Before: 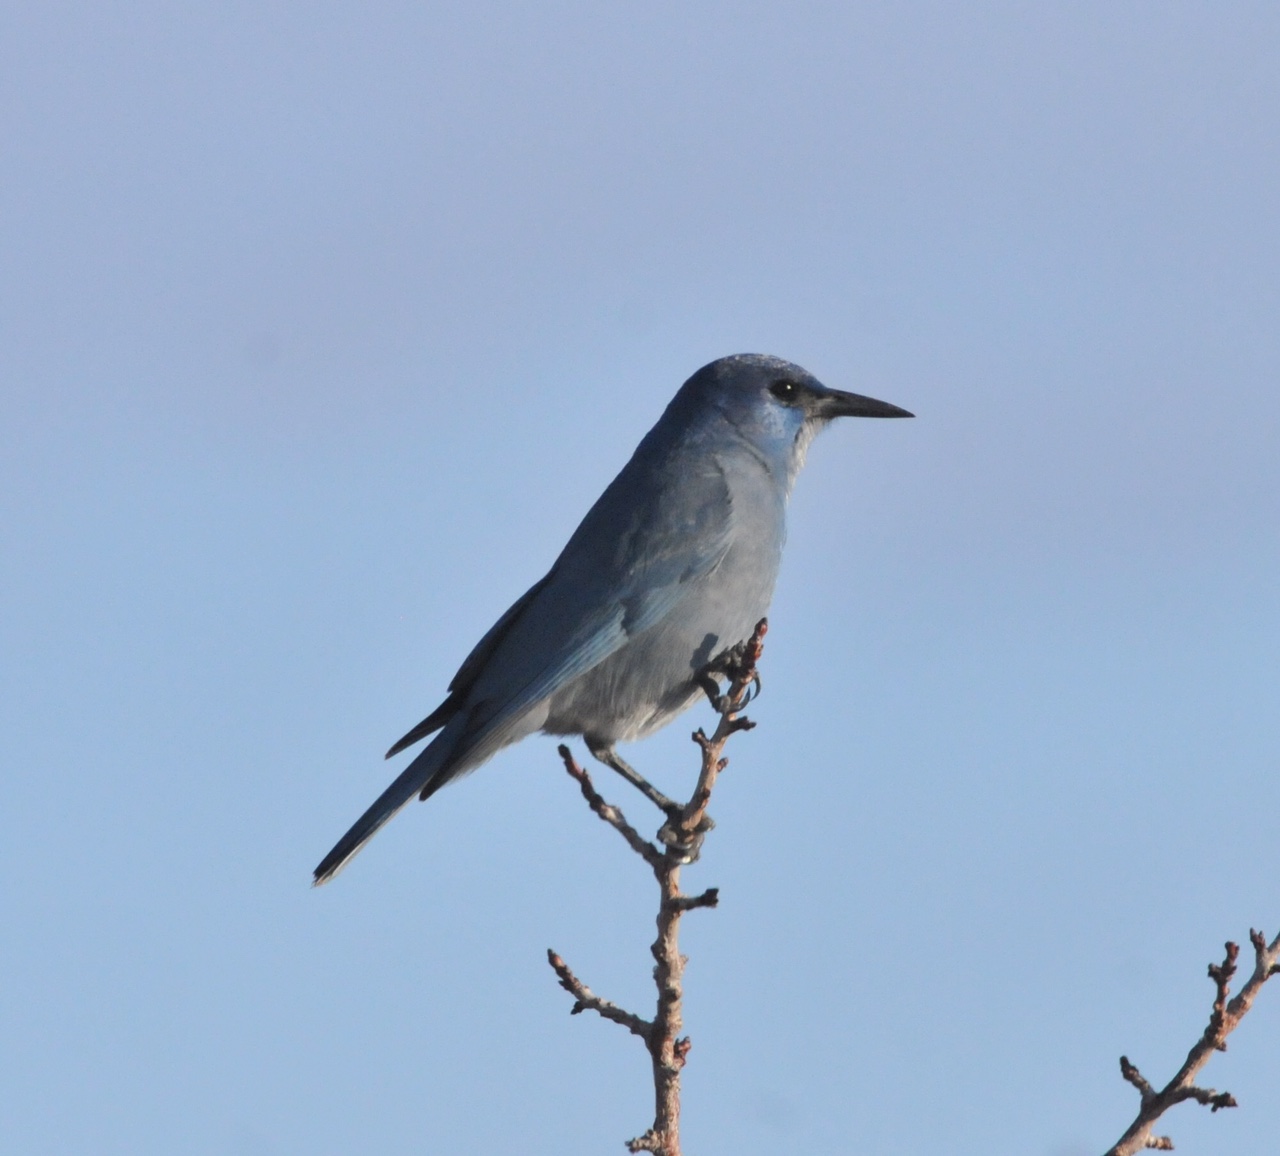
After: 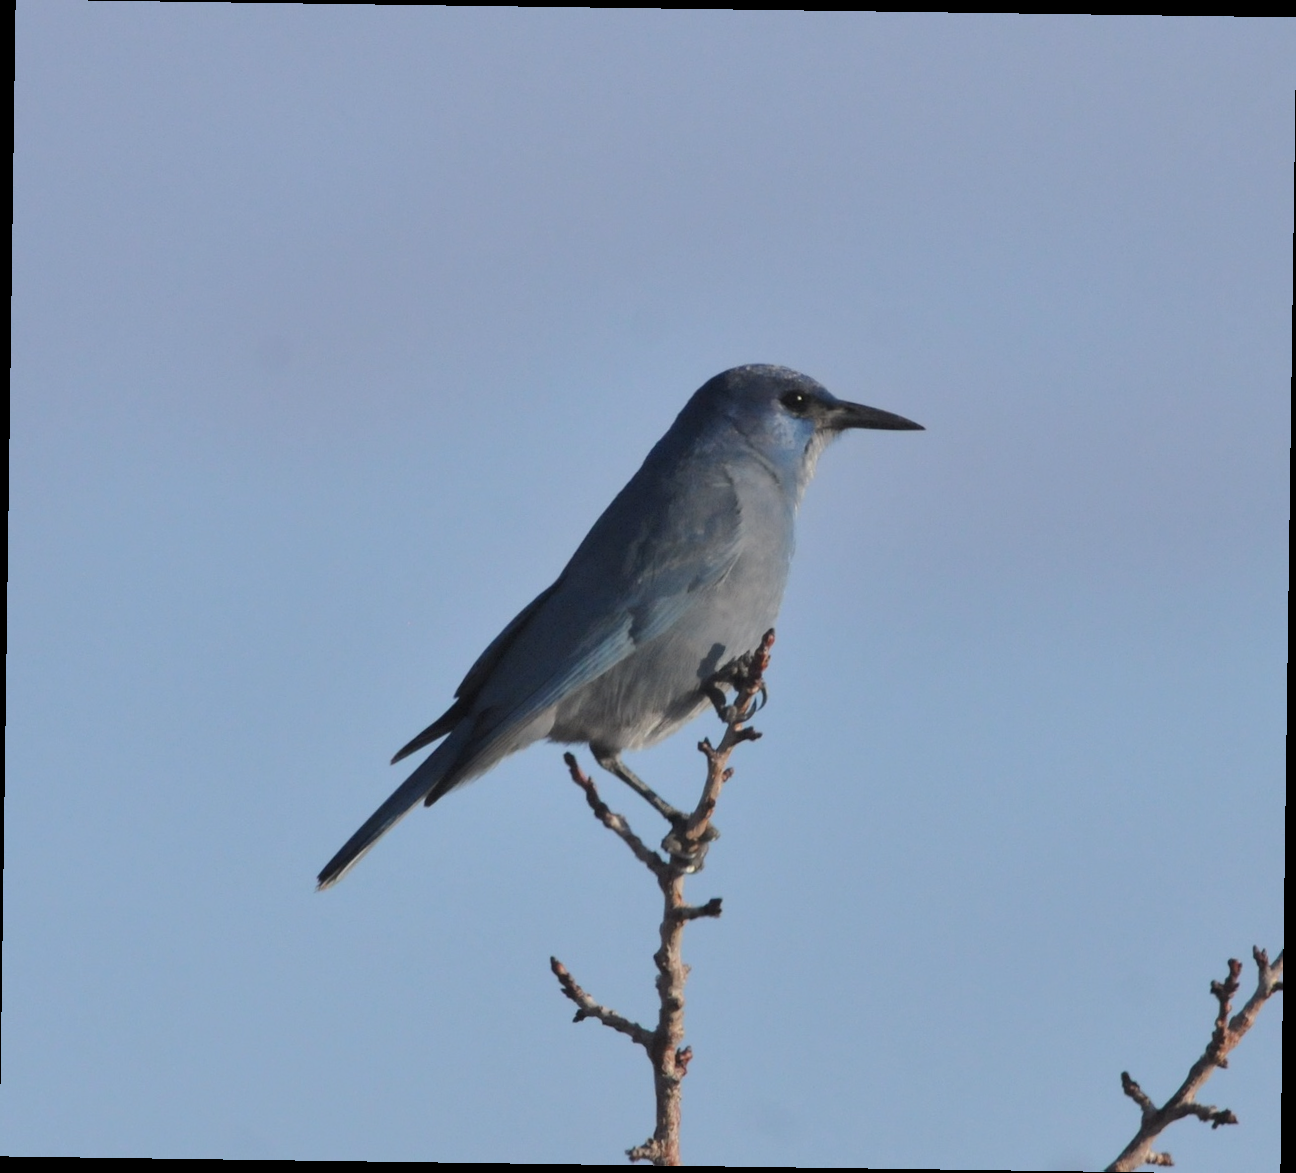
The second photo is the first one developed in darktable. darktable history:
exposure: exposure 0.178 EV, compensate exposure bias true, compensate highlight preservation false
rotate and perspective: rotation 0.8°, automatic cropping off
